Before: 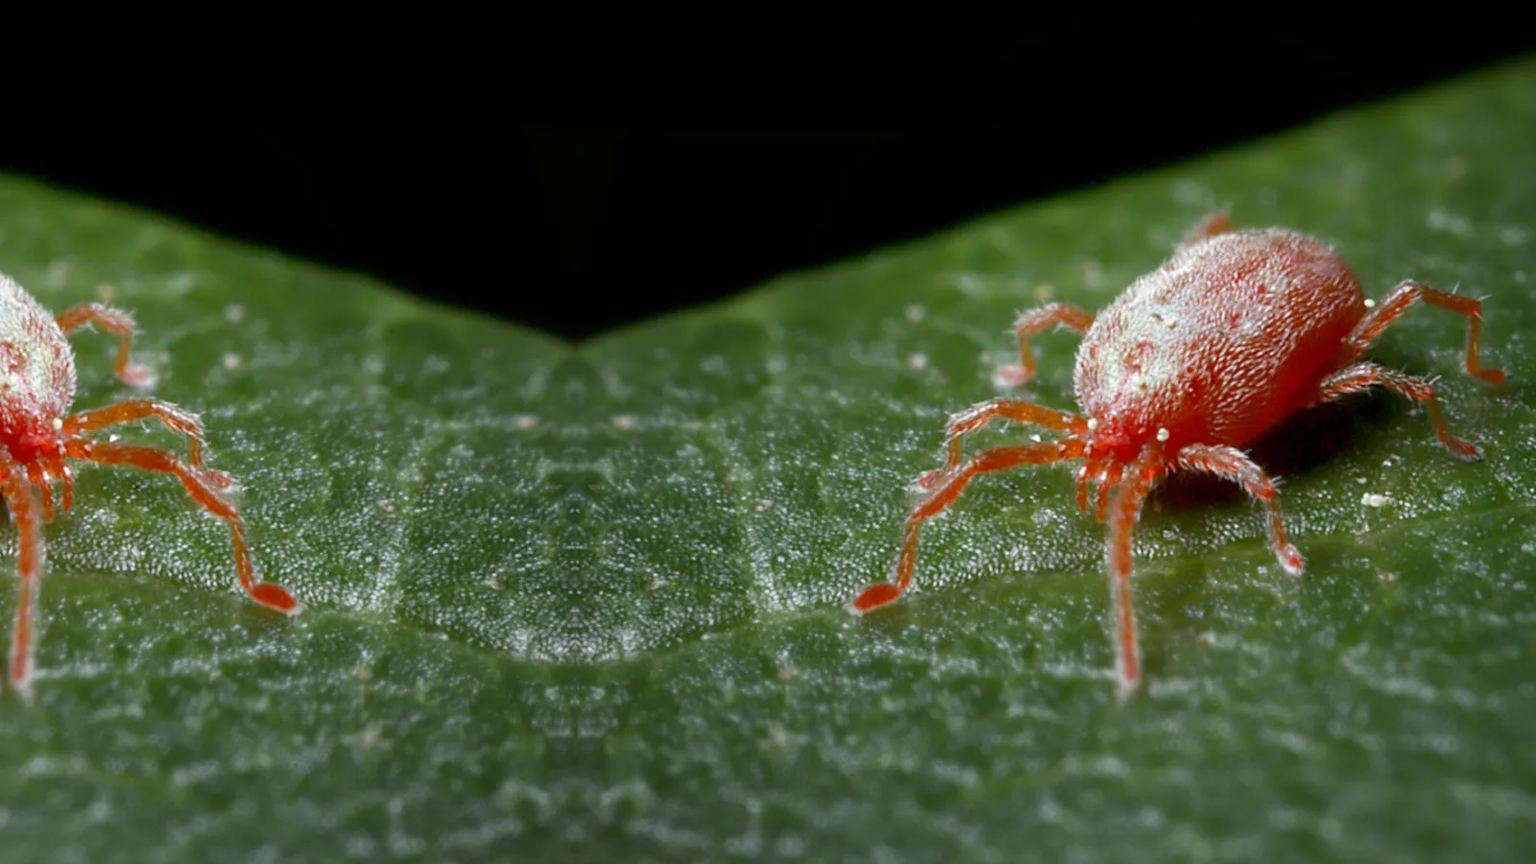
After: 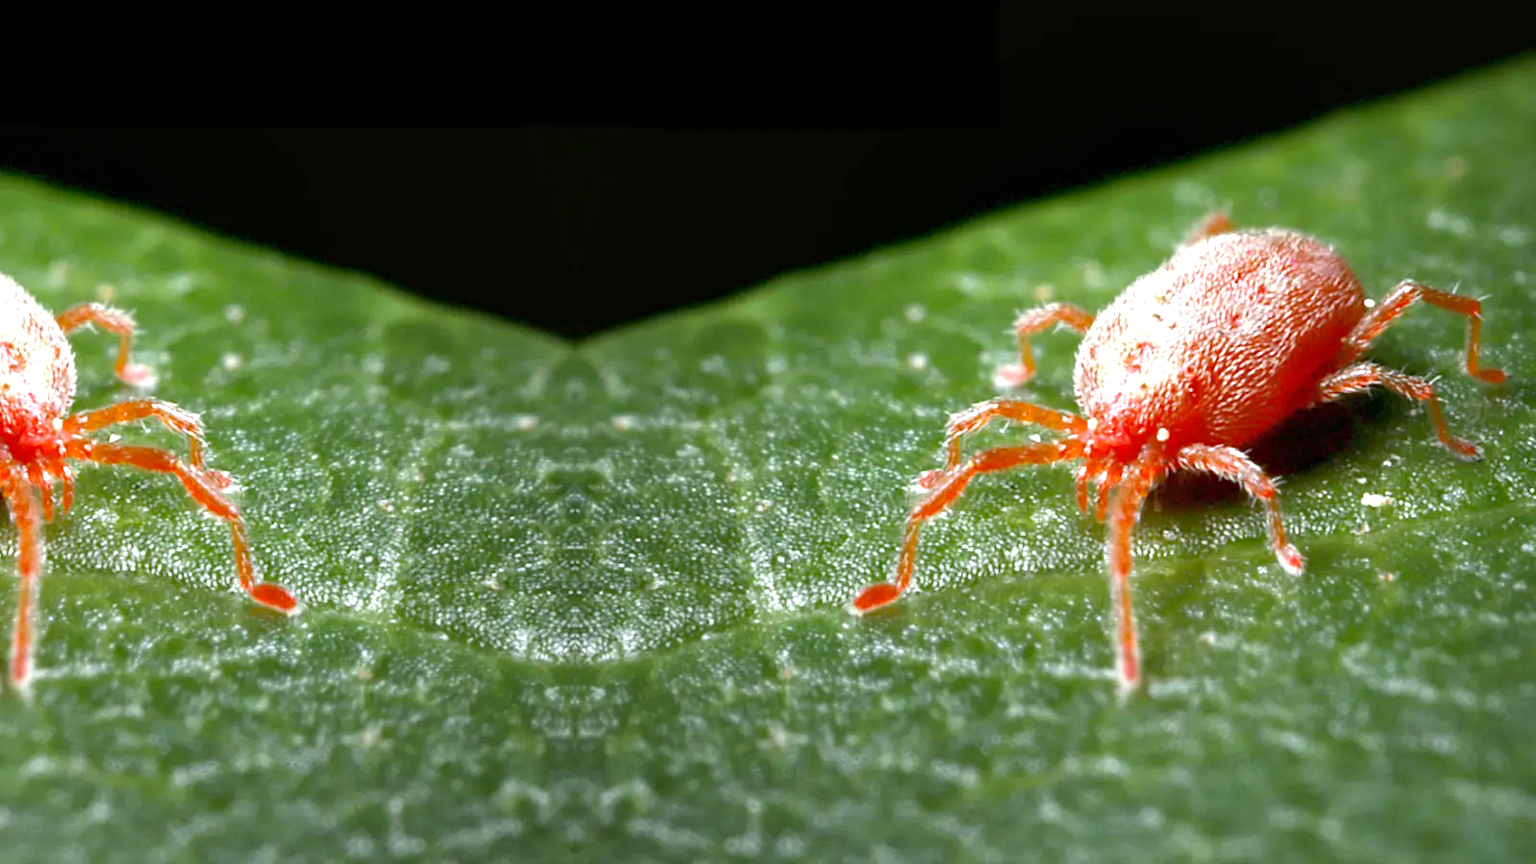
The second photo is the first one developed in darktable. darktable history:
haze removal: on, module defaults
exposure: black level correction 0, exposure 1.106 EV, compensate exposure bias true, compensate highlight preservation false
